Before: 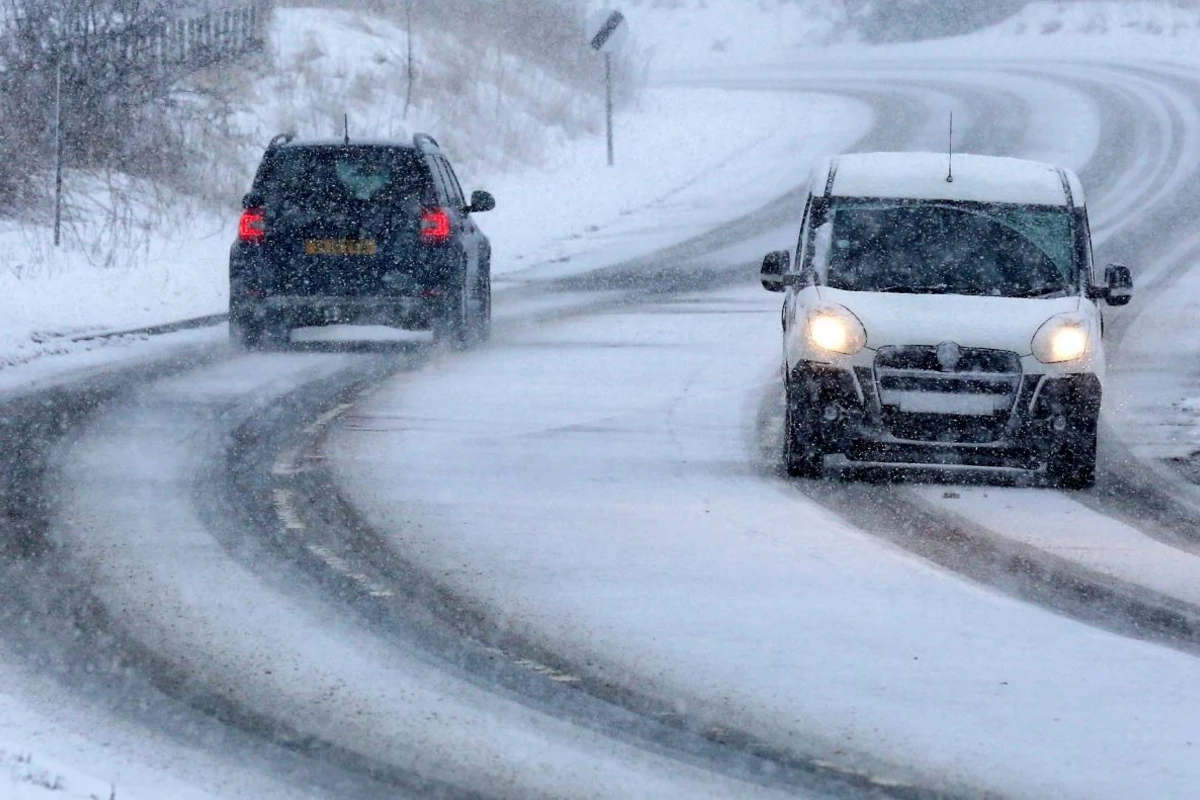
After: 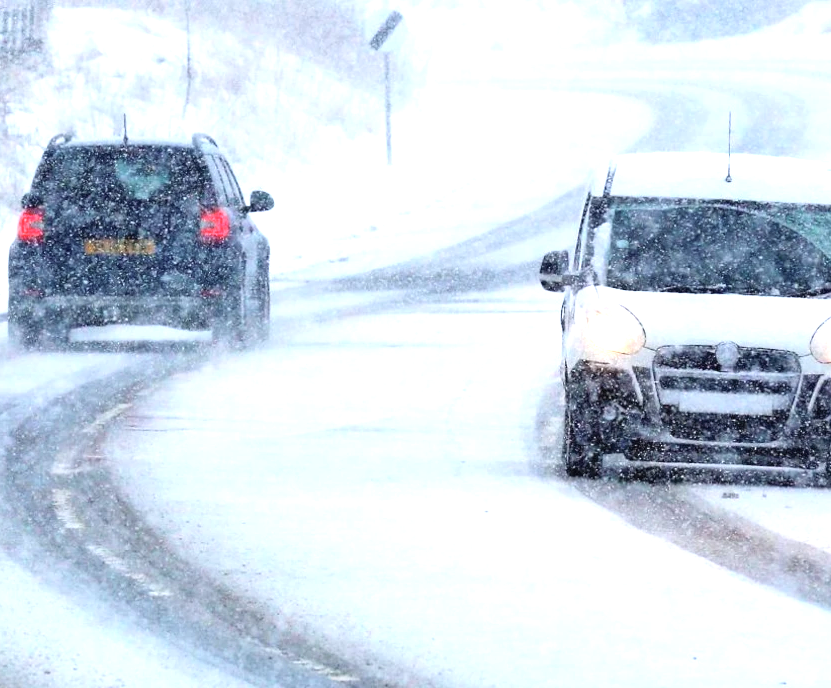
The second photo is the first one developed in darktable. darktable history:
crop: left 18.479%, right 12.2%, bottom 13.971%
contrast brightness saturation: brightness 0.15
exposure: black level correction 0, exposure 1.1 EV, compensate exposure bias true, compensate highlight preservation false
